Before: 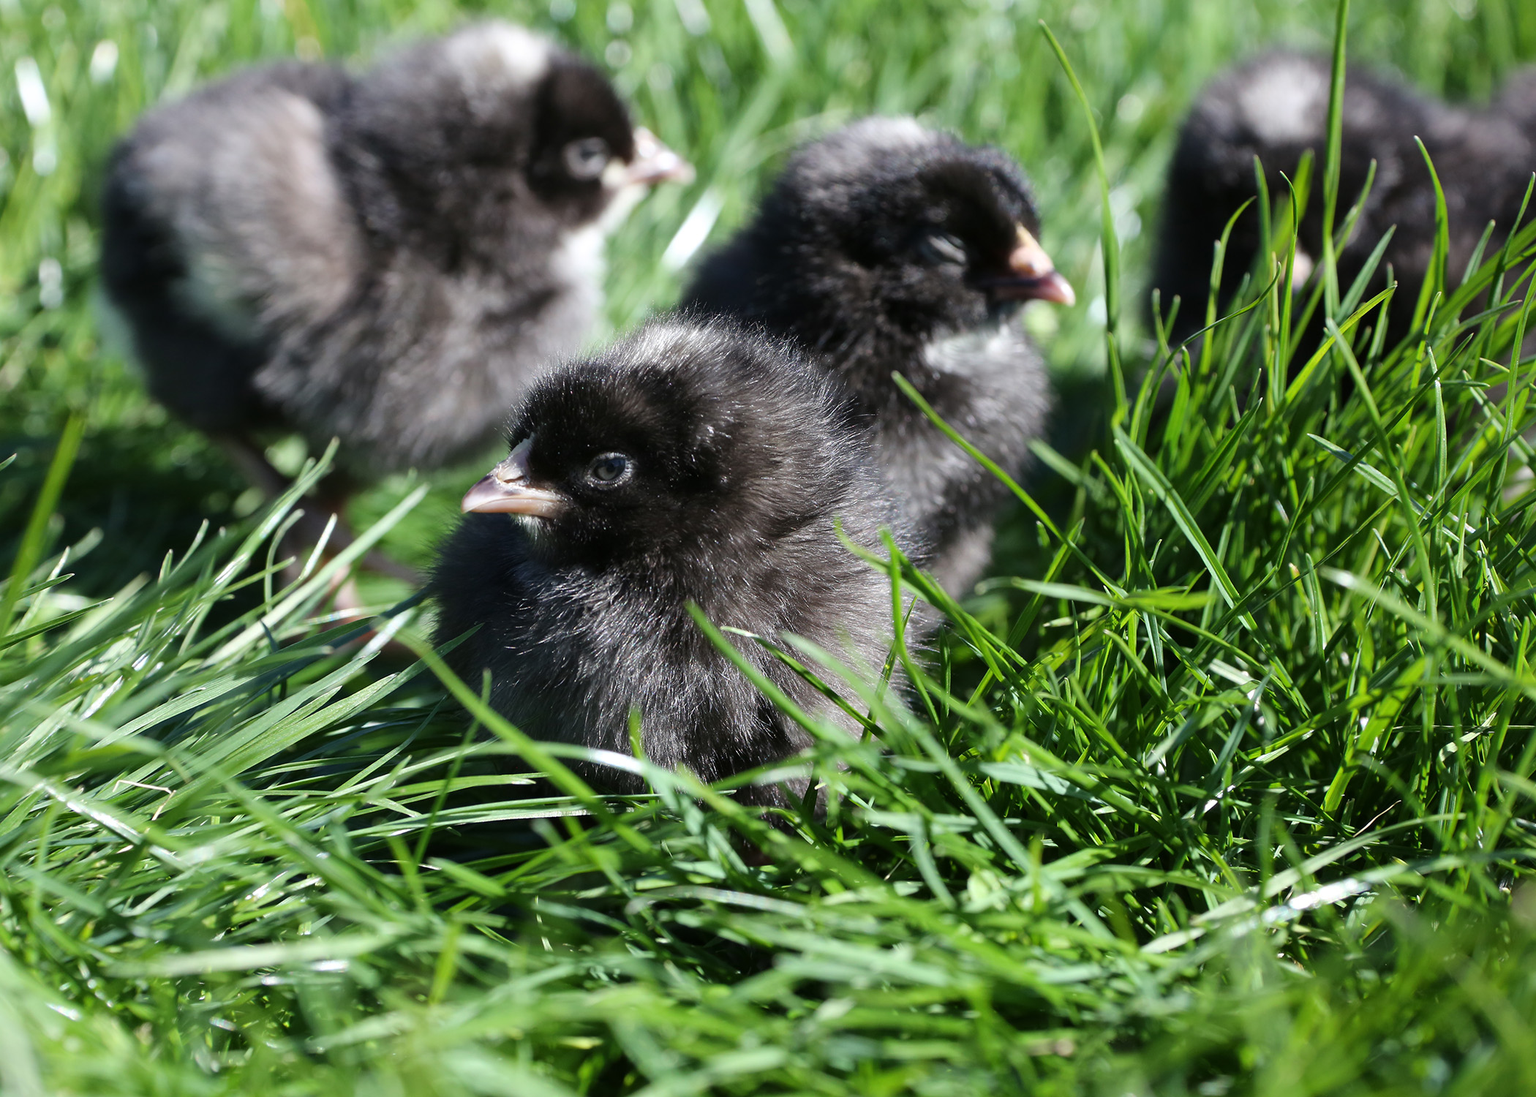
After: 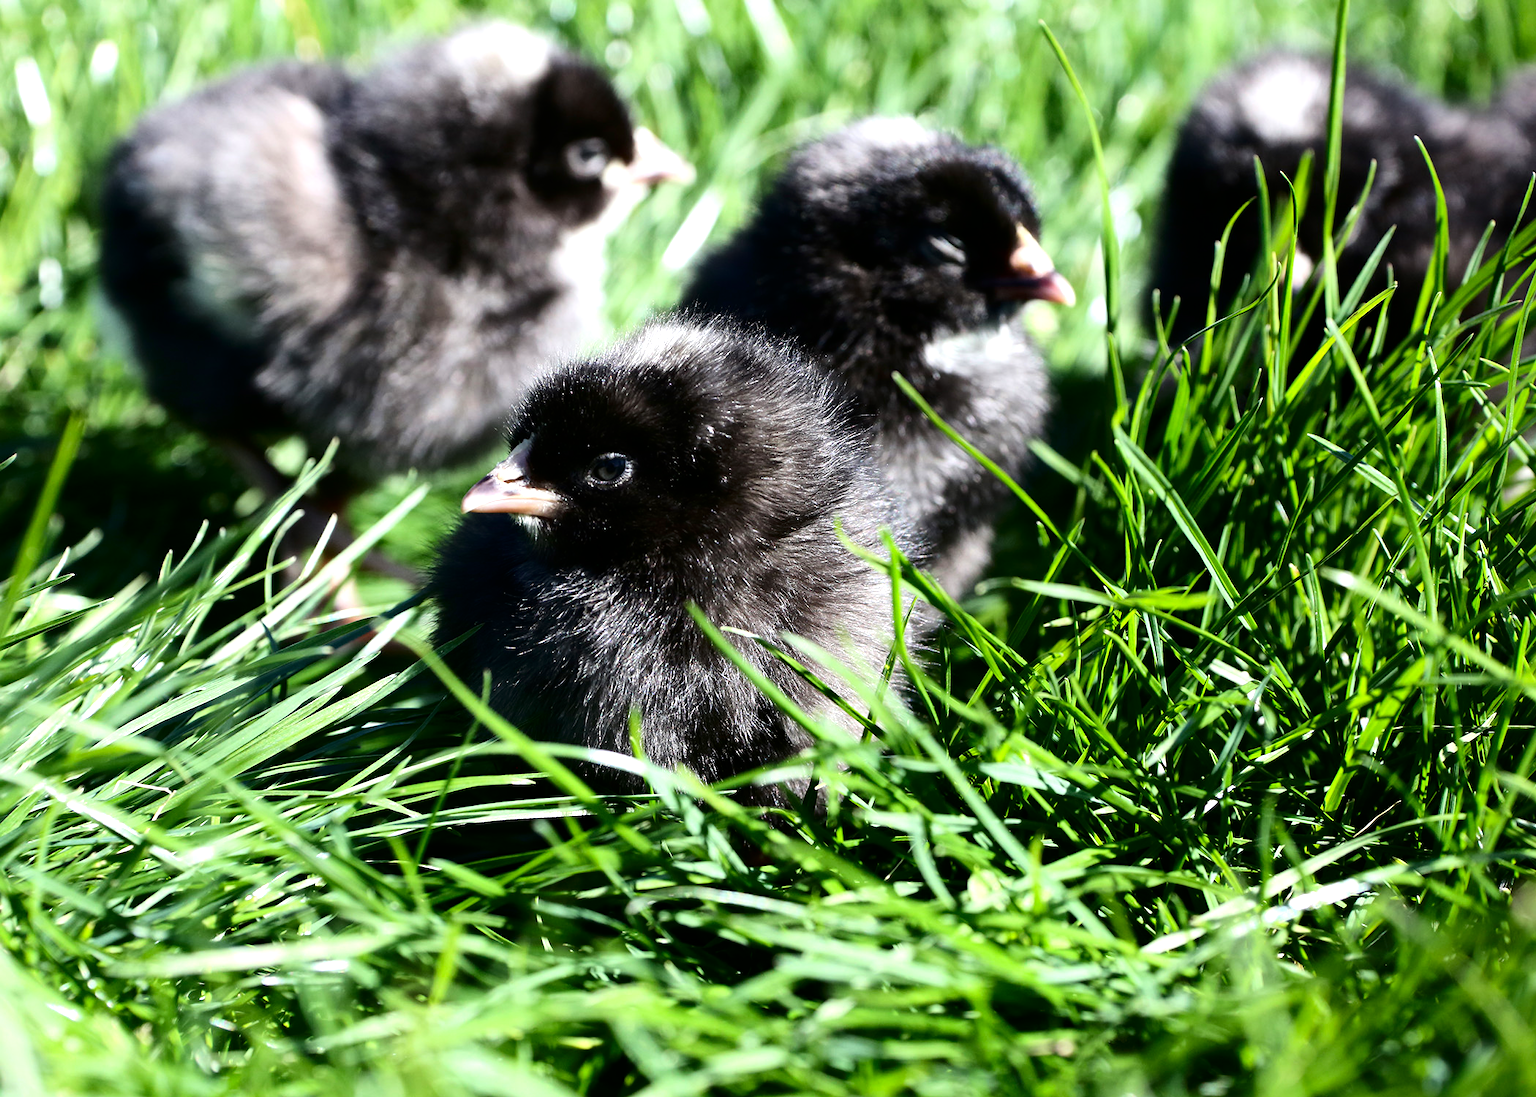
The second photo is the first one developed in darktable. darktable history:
tone equalizer: -8 EV -0.782 EV, -7 EV -0.718 EV, -6 EV -0.582 EV, -5 EV -0.379 EV, -3 EV 0.401 EV, -2 EV 0.6 EV, -1 EV 0.698 EV, +0 EV 0.736 EV
contrast brightness saturation: contrast 0.198, brightness -0.109, saturation 0.096
